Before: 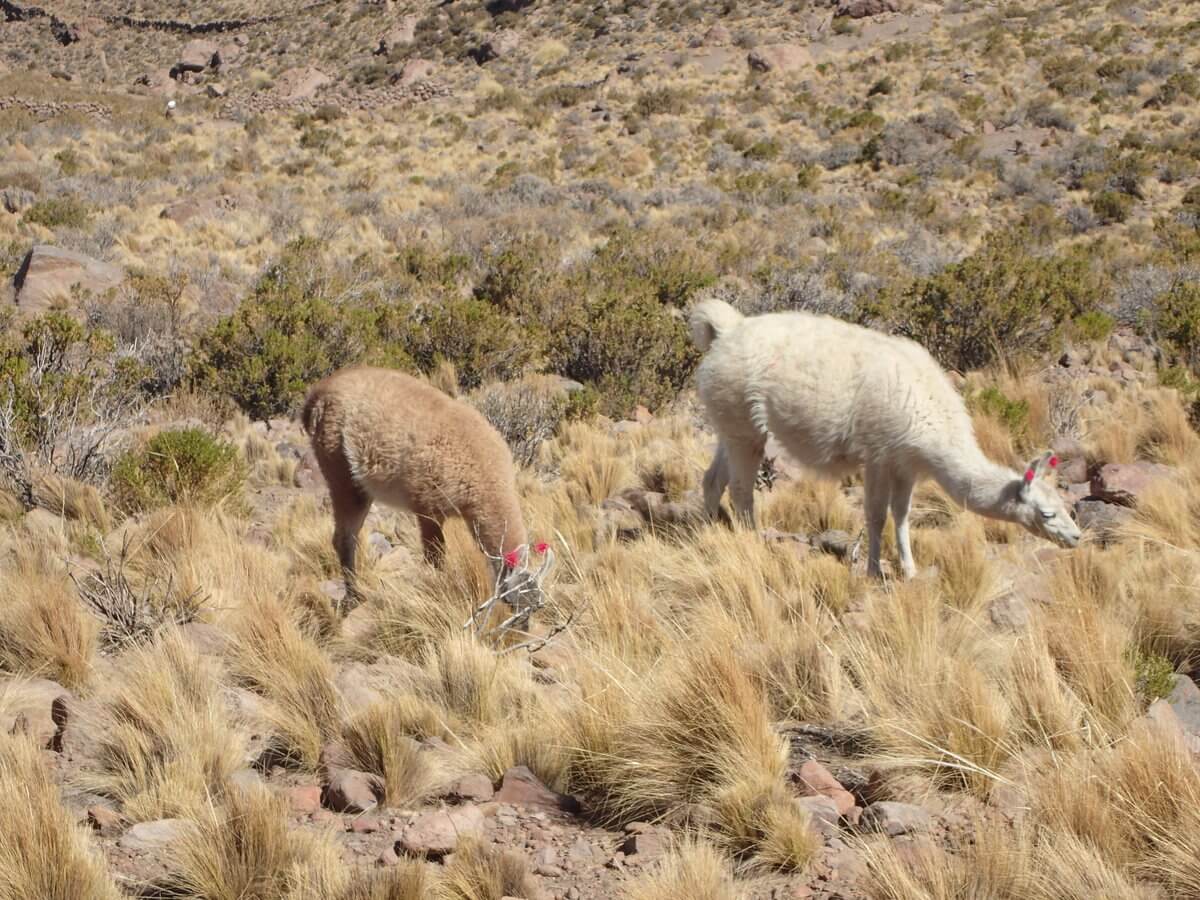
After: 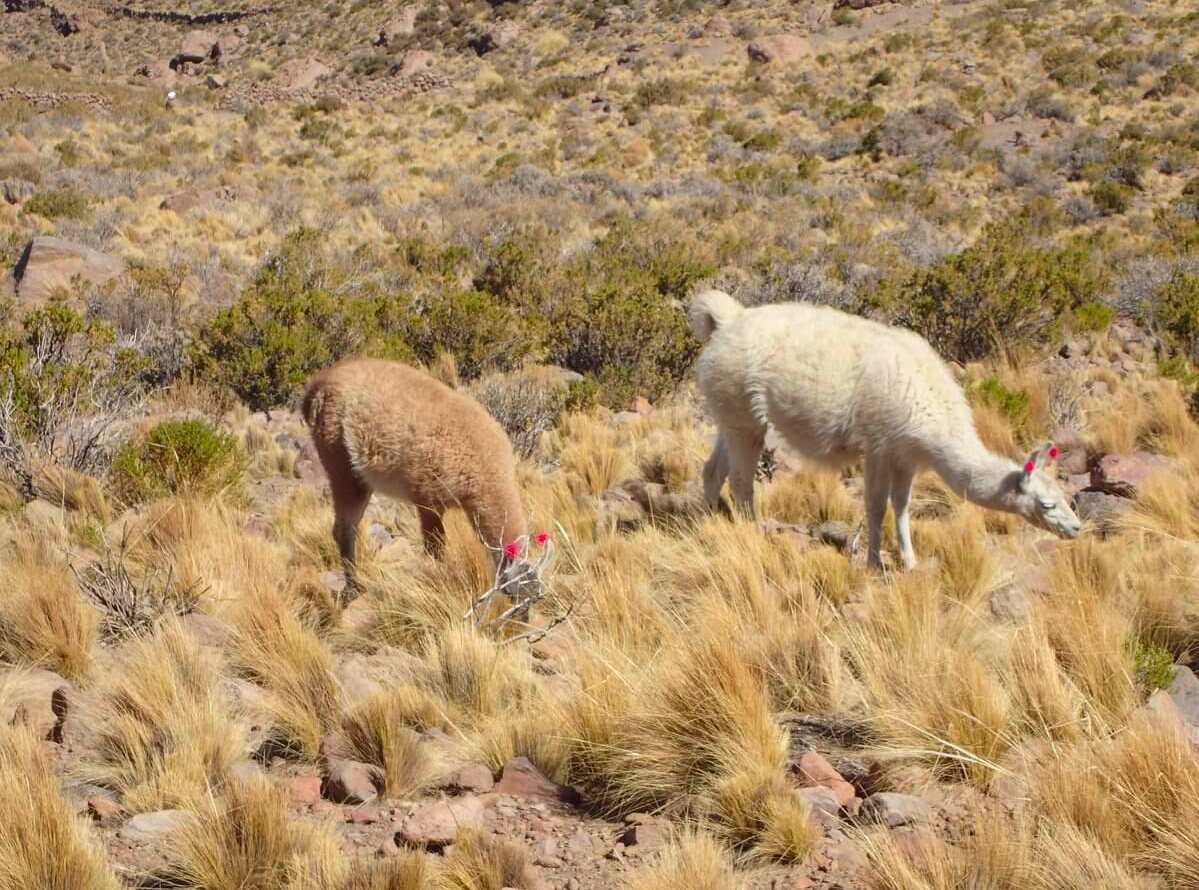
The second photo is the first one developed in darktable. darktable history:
color correction: saturation 1.32
crop: top 1.049%, right 0.001%
